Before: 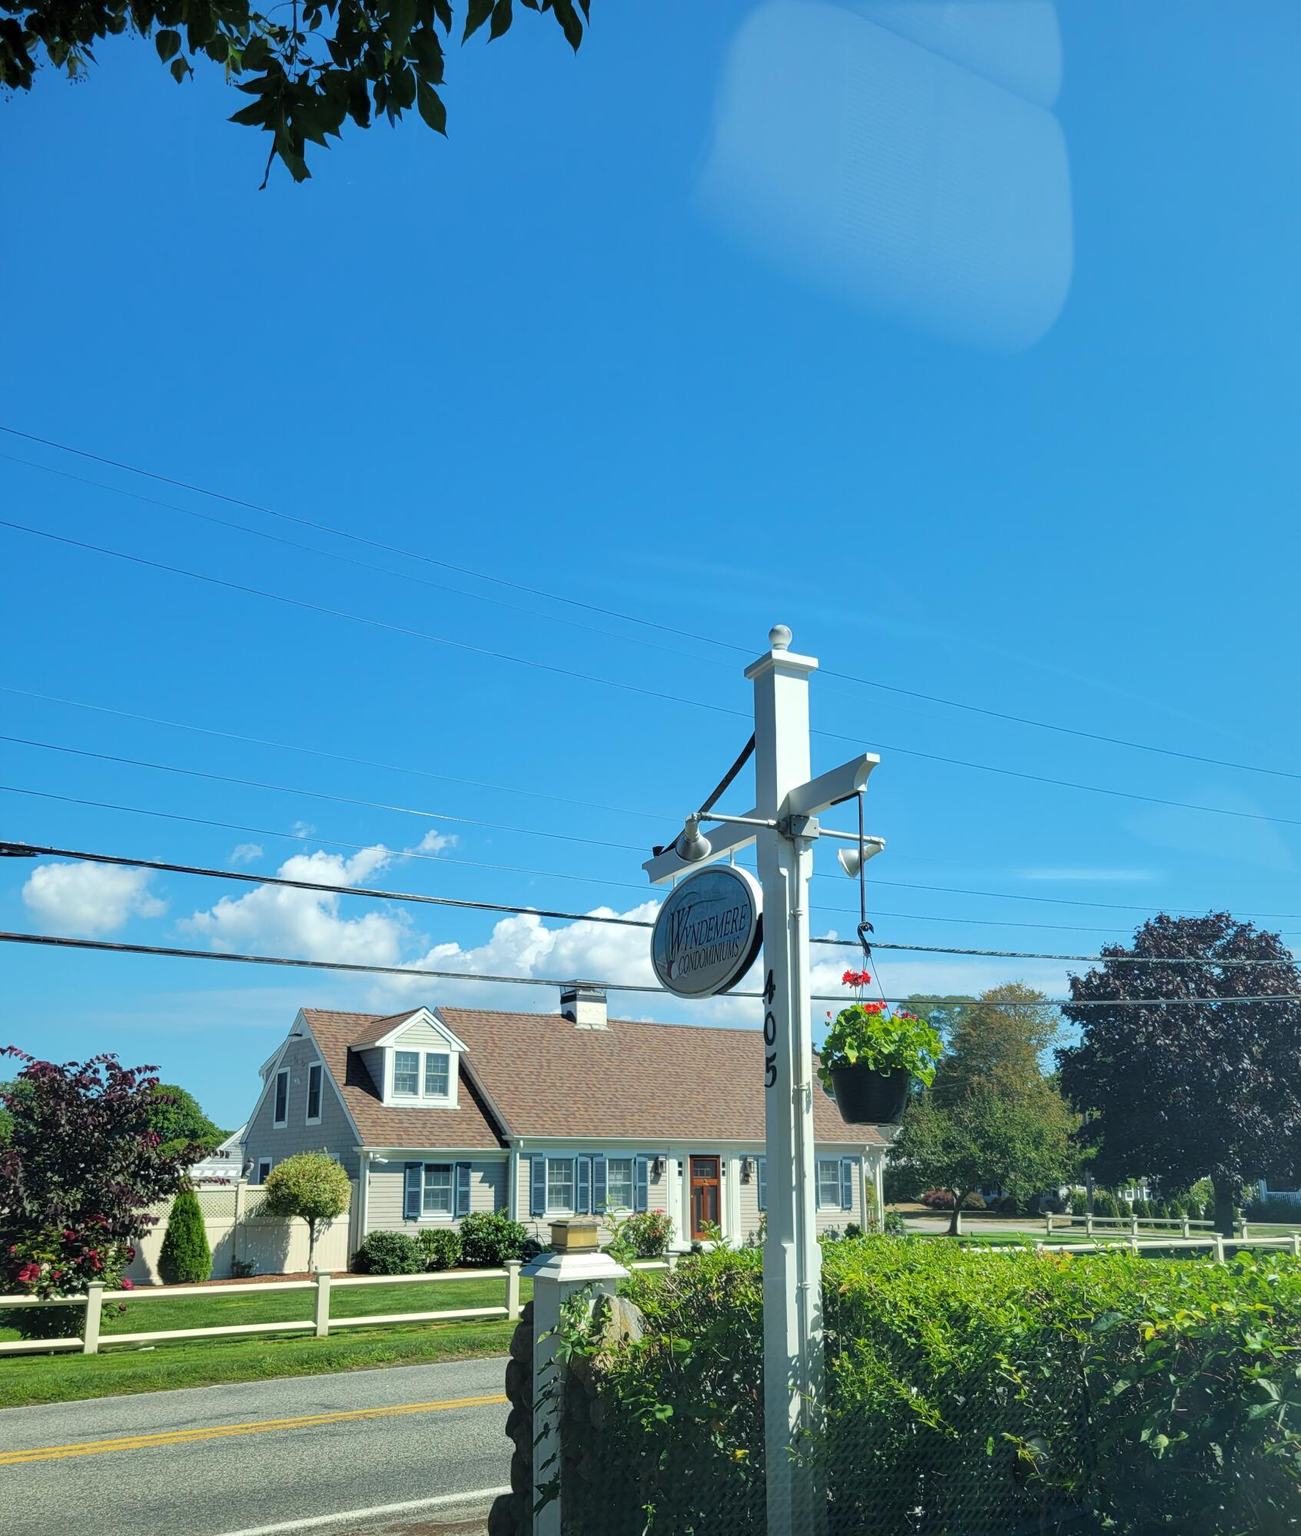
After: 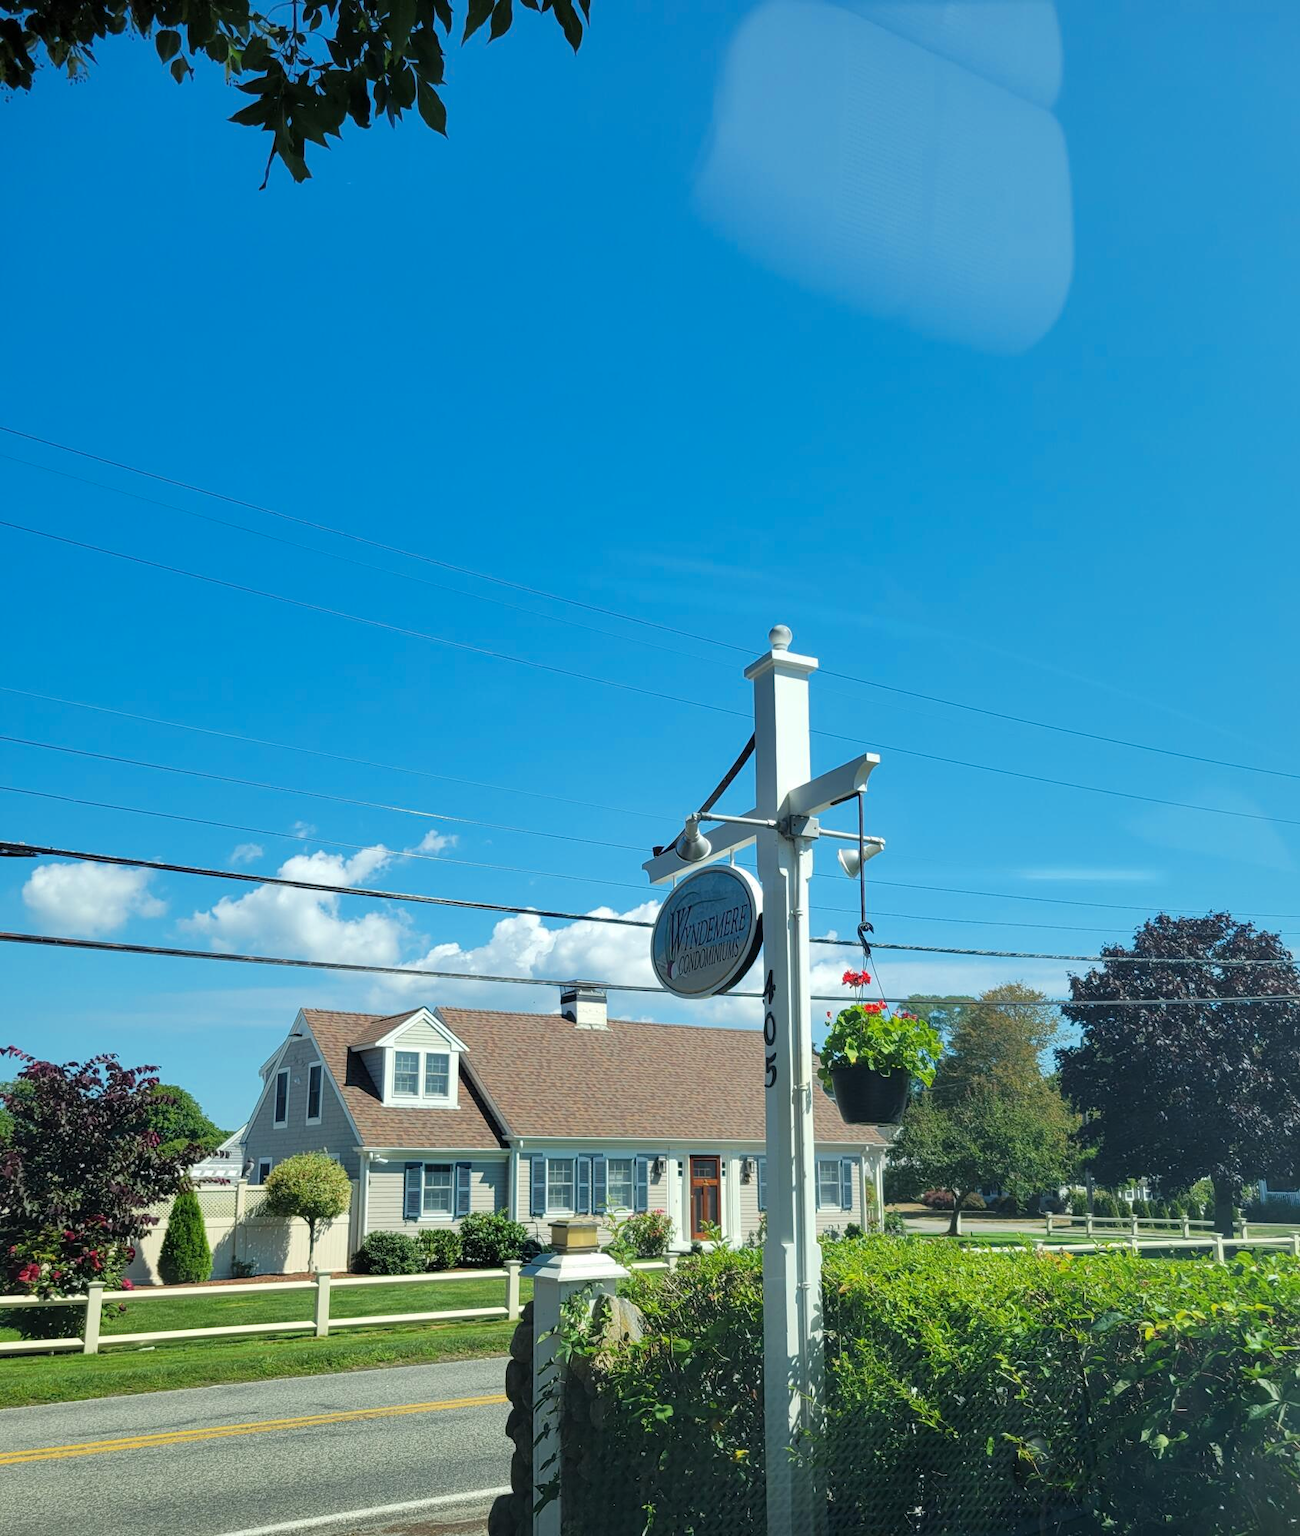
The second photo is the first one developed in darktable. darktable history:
color zones: curves: ch0 [(0, 0.5) (0.143, 0.5) (0.286, 0.5) (0.429, 0.5) (0.571, 0.5) (0.714, 0.476) (0.857, 0.5) (1, 0.5)]; ch2 [(0, 0.5) (0.143, 0.5) (0.286, 0.5) (0.429, 0.5) (0.571, 0.5) (0.714, 0.487) (0.857, 0.5) (1, 0.5)], mix 38.98%
